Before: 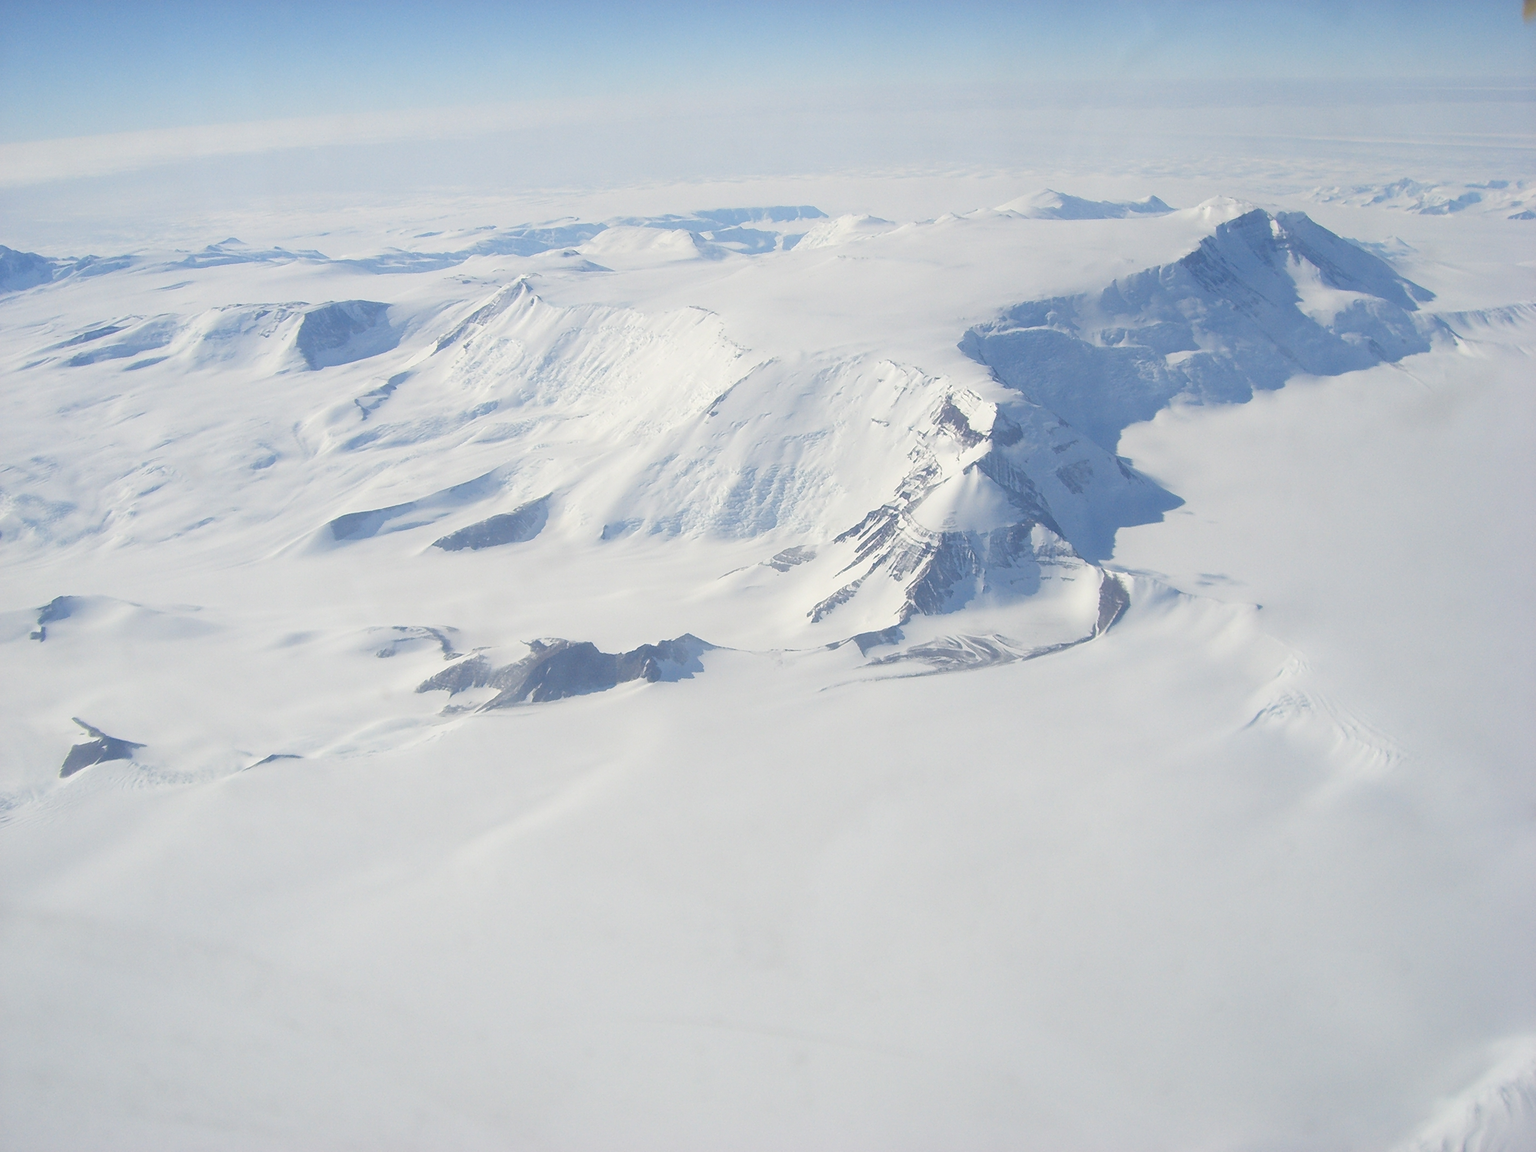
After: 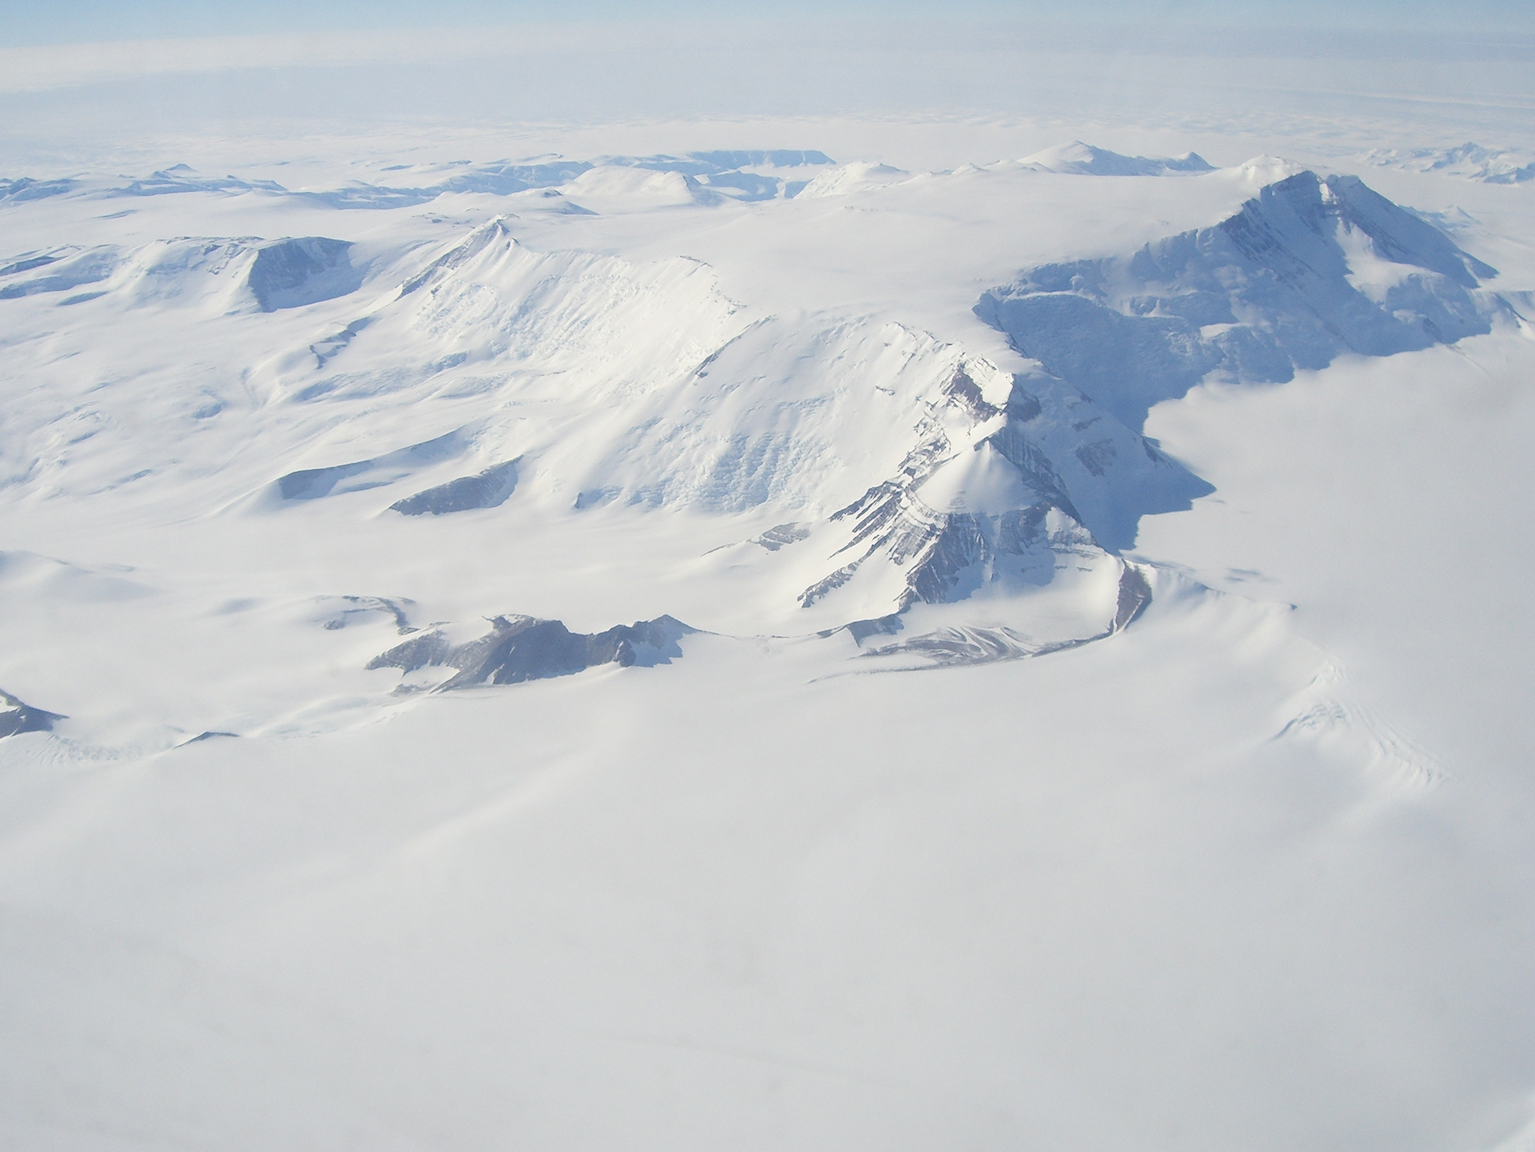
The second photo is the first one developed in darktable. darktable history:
crop and rotate: angle -1.96°, left 3.097%, top 4.154%, right 1.586%, bottom 0.529%
white balance: red 1, blue 1
